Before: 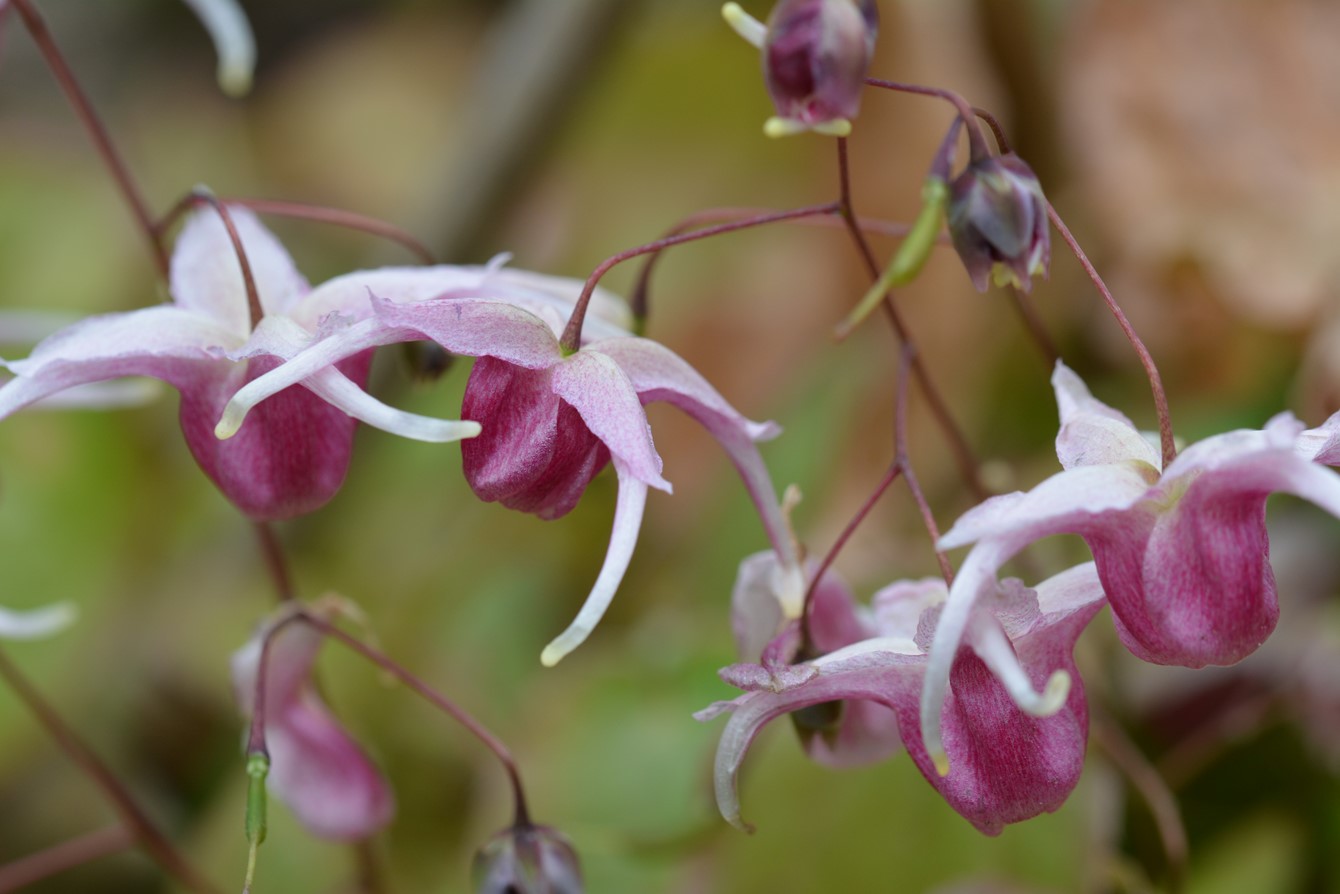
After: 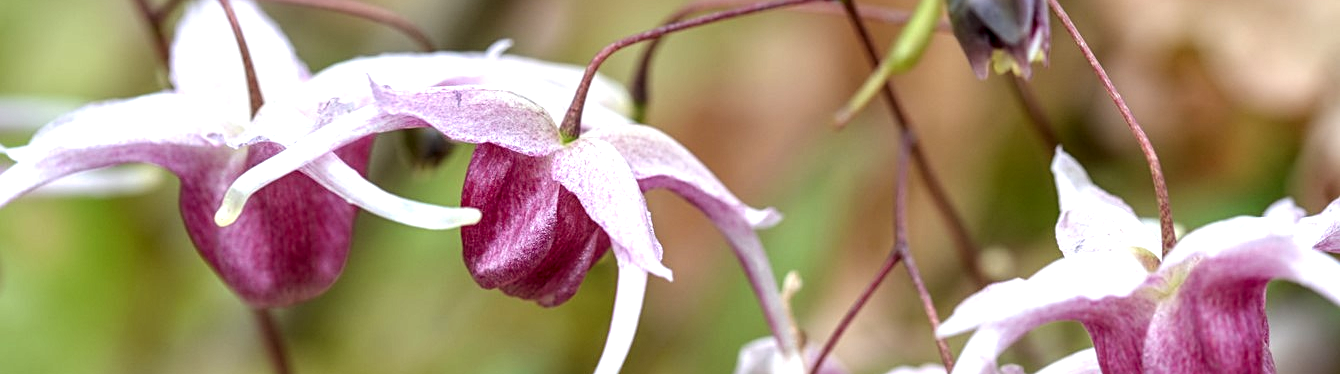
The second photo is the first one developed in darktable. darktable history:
exposure: black level correction 0, exposure 0.7 EV, compensate exposure bias true, compensate highlight preservation false
sharpen: radius 2.529, amount 0.323
crop and rotate: top 23.84%, bottom 34.294%
local contrast: detail 160%
